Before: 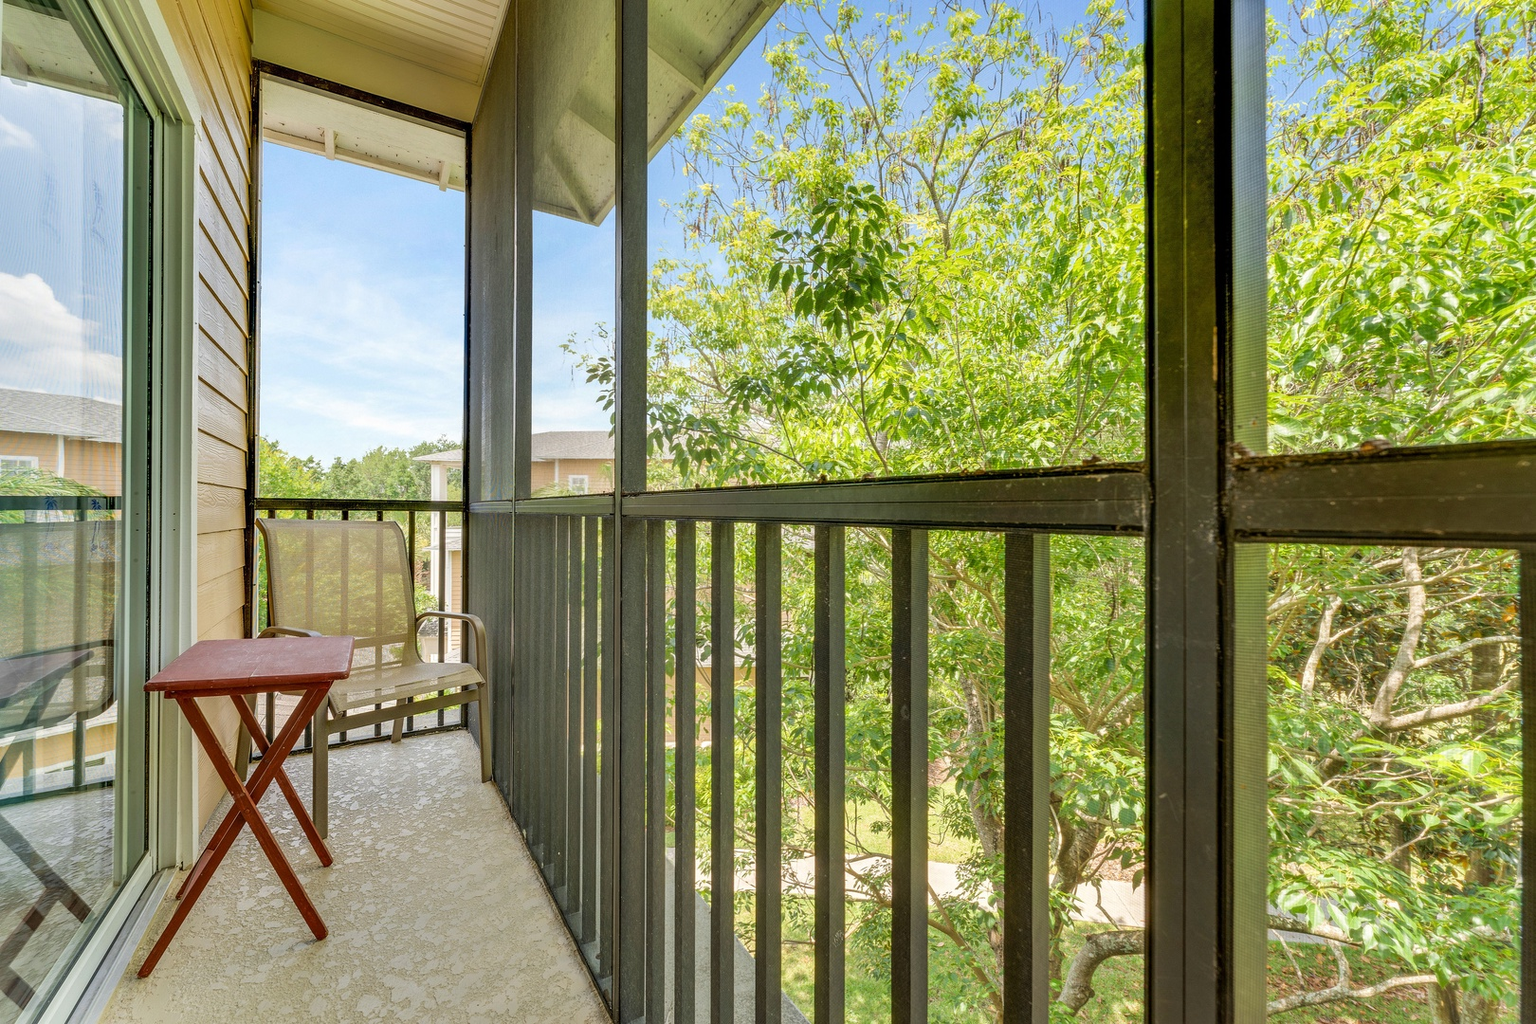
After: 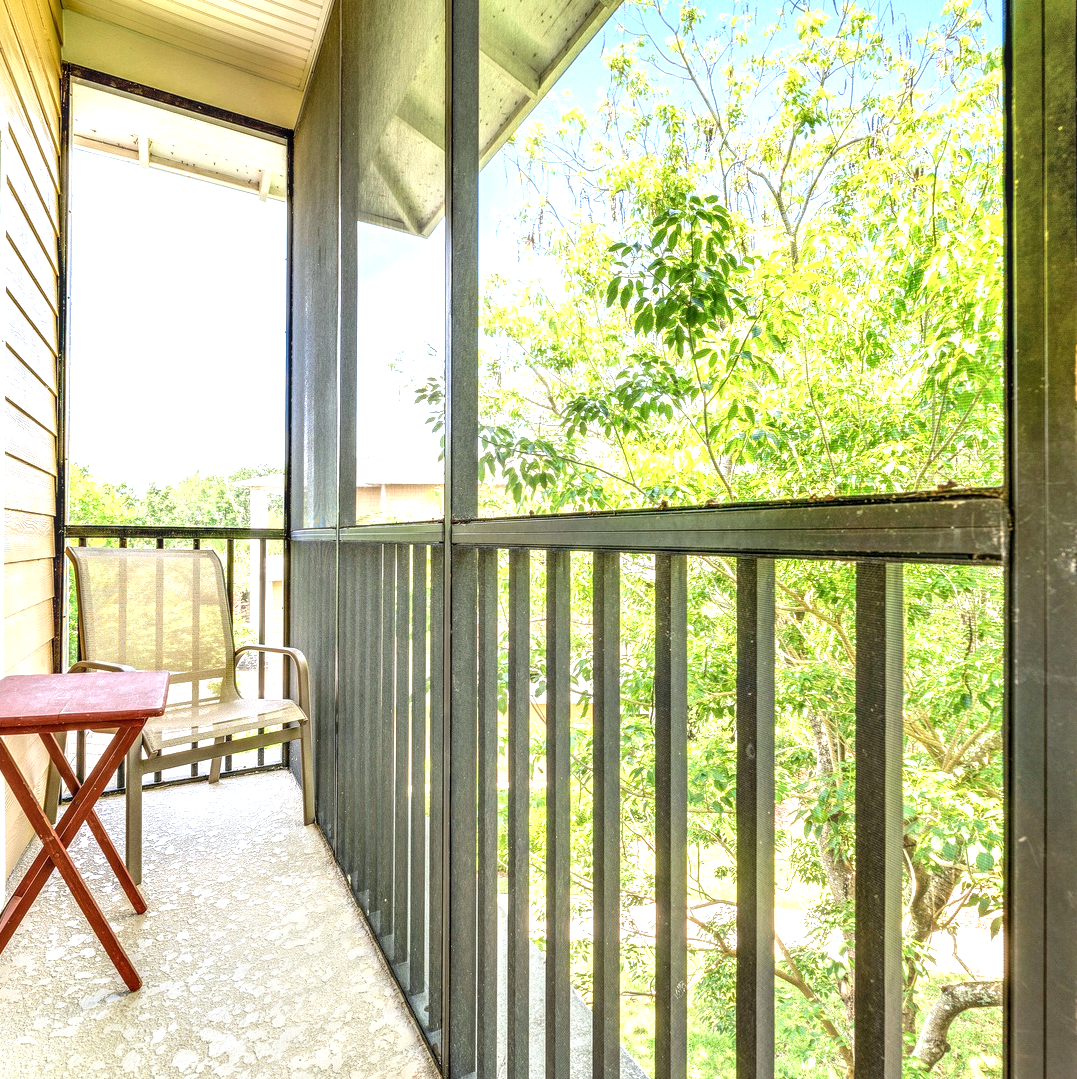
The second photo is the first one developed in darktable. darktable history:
color calibration: illuminant as shot in camera, x 0.358, y 0.373, temperature 4628.91 K
crop and rotate: left 12.648%, right 20.85%
local contrast: highlights 62%, detail 143%, midtone range 0.434
exposure: black level correction 0, exposure 1.2 EV, compensate highlight preservation false
